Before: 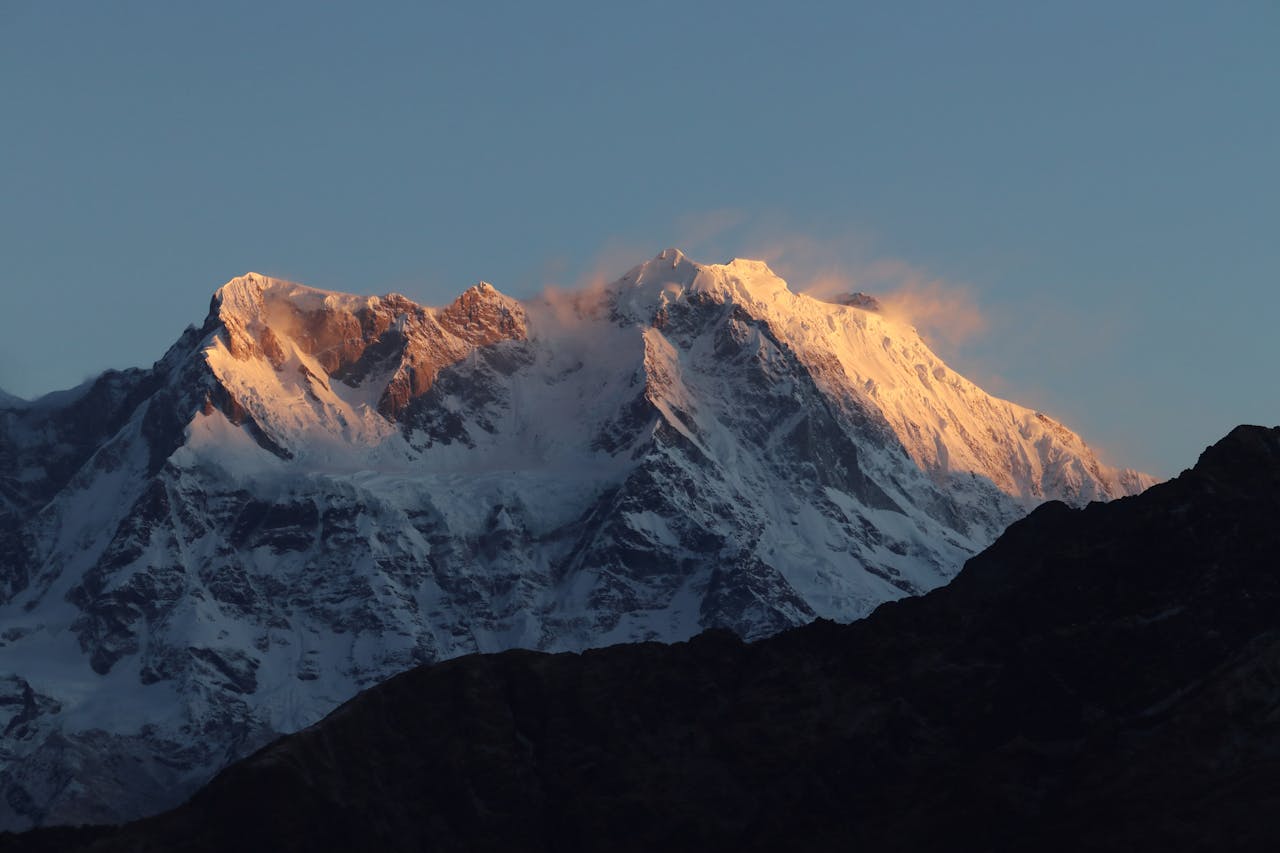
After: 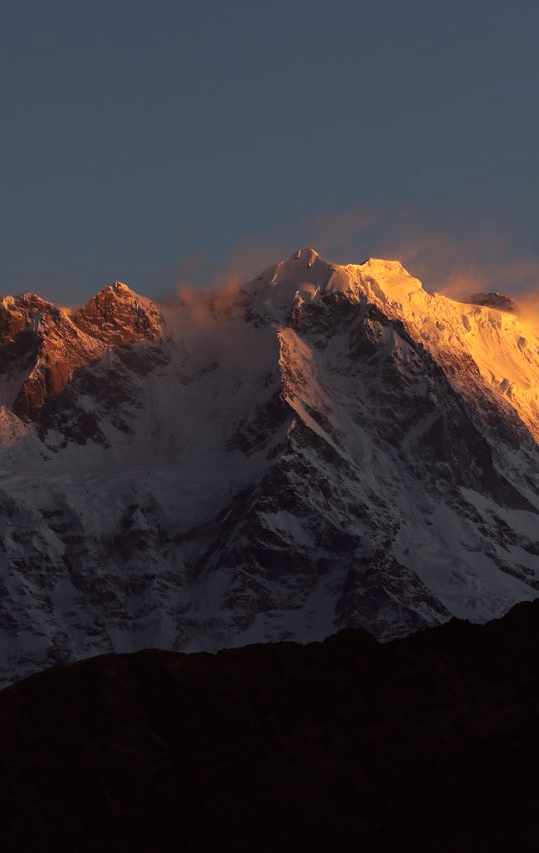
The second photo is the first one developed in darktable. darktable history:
tone curve: curves: ch0 [(0, 0) (0.536, 0.402) (1, 1)], preserve colors none
crop: left 28.583%, right 29.231%
rgb levels: mode RGB, independent channels, levels [[0, 0.5, 1], [0, 0.521, 1], [0, 0.536, 1]]
contrast brightness saturation: contrast 0.08, saturation 0.02
